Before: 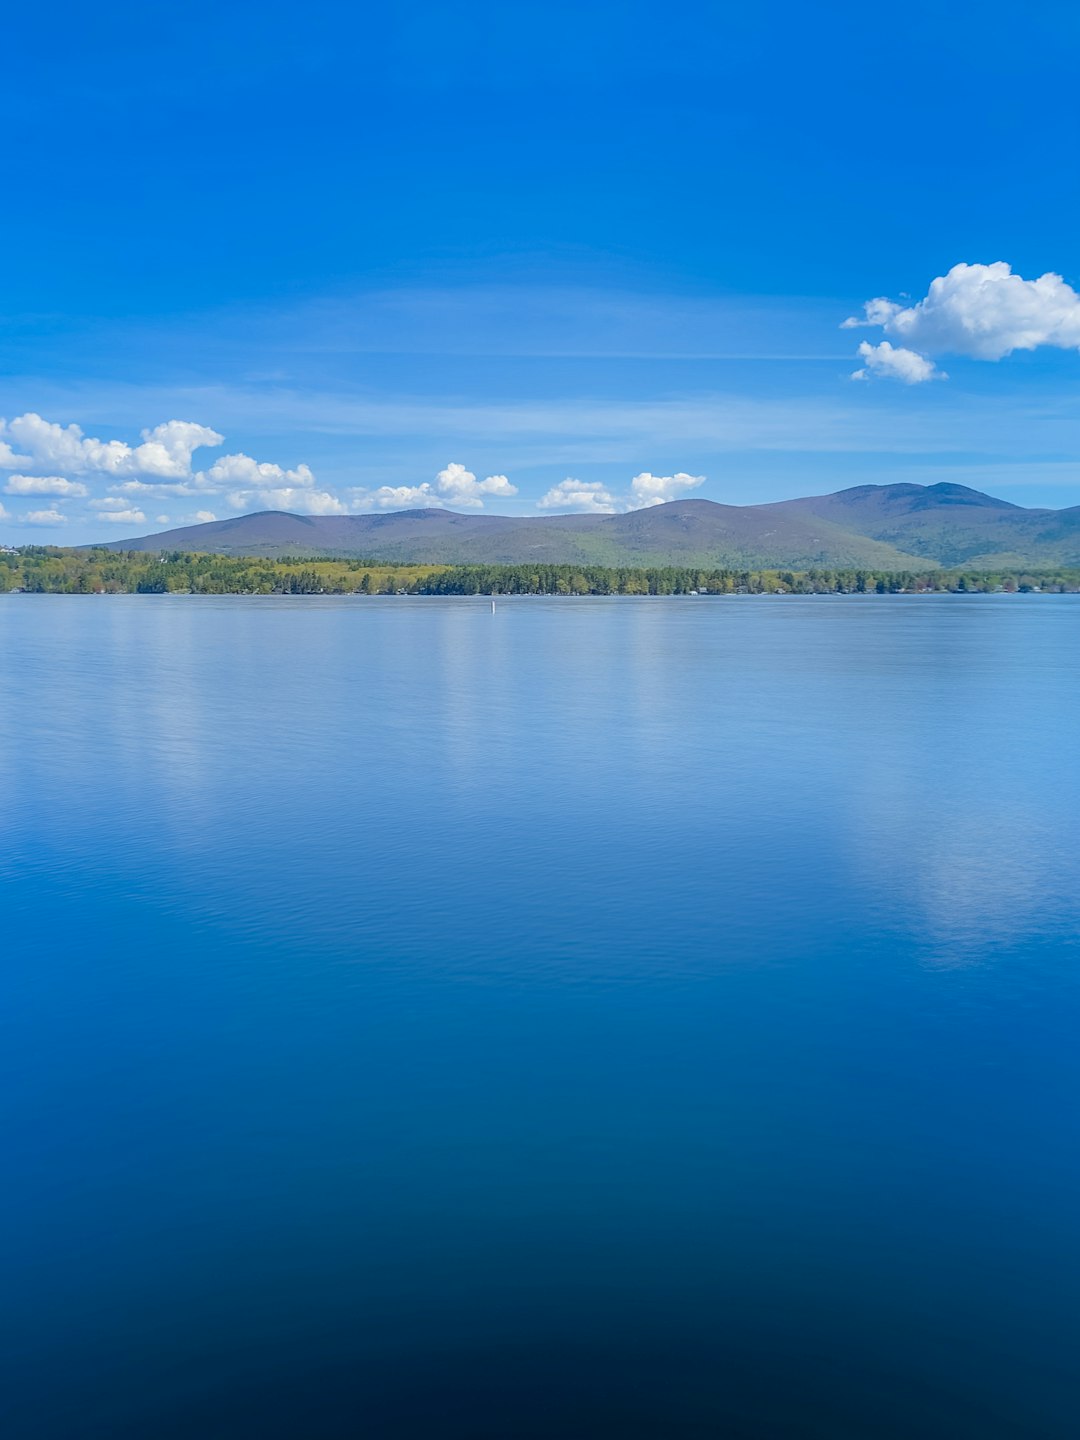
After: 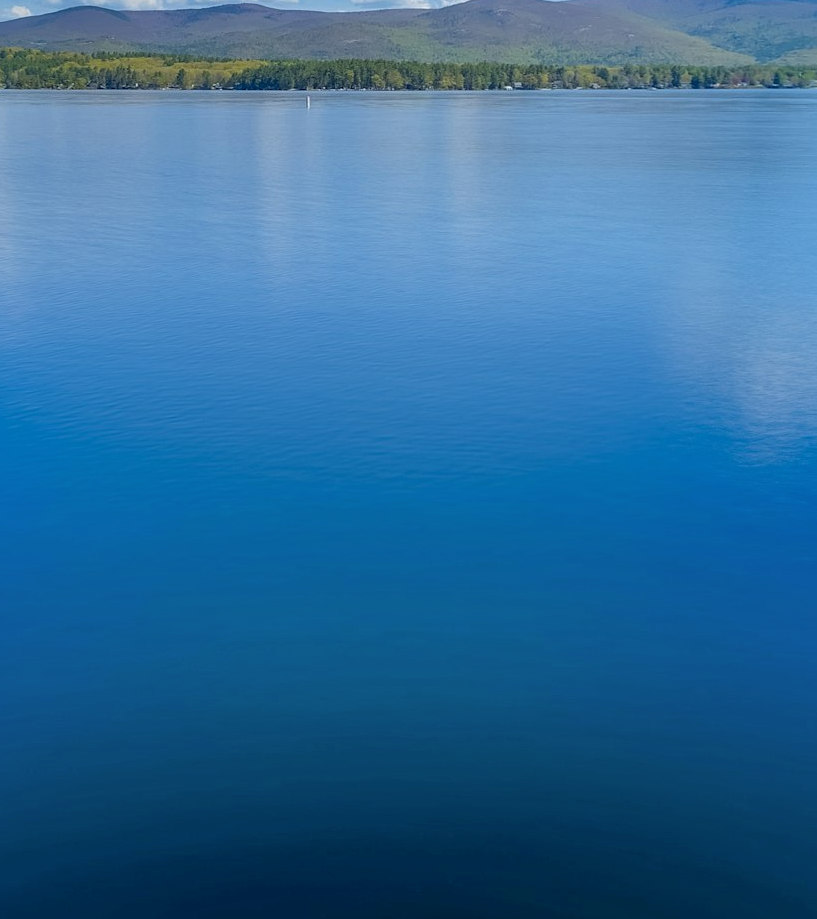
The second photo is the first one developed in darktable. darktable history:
rotate and perspective: automatic cropping original format, crop left 0, crop top 0
shadows and highlights: radius 108.52, shadows 40.68, highlights -72.88, low approximation 0.01, soften with gaussian
crop and rotate: left 17.299%, top 35.115%, right 7.015%, bottom 1.024%
